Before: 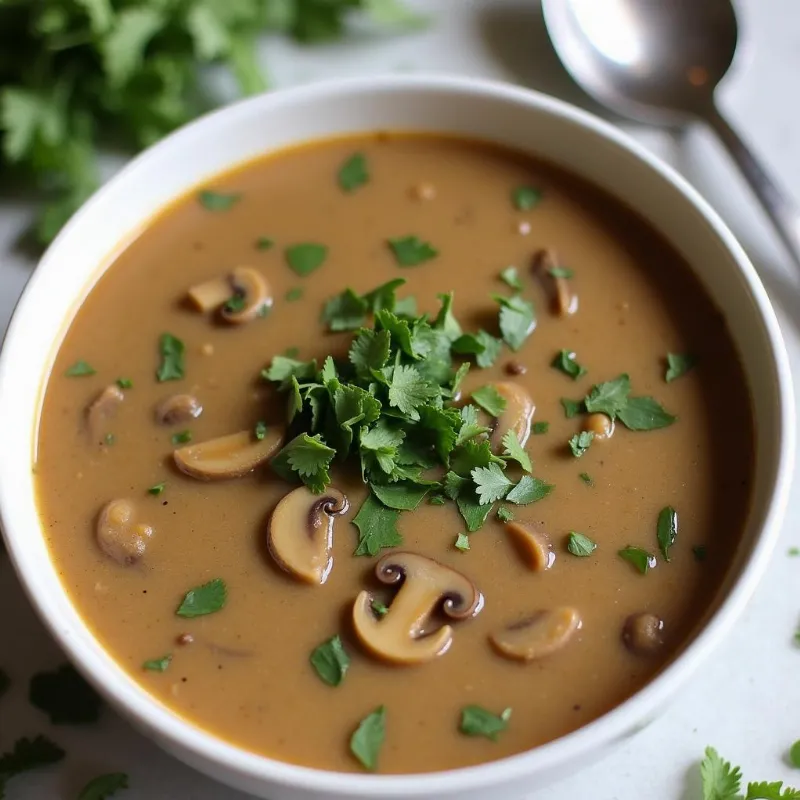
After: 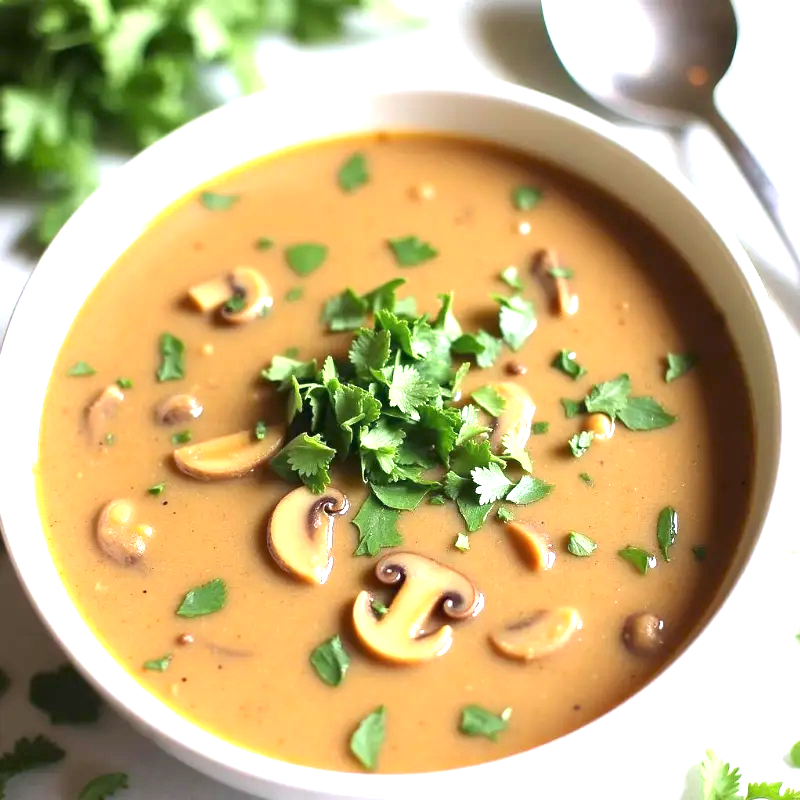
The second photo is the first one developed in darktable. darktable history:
exposure: black level correction 0, exposure 1.624 EV, compensate highlight preservation false
